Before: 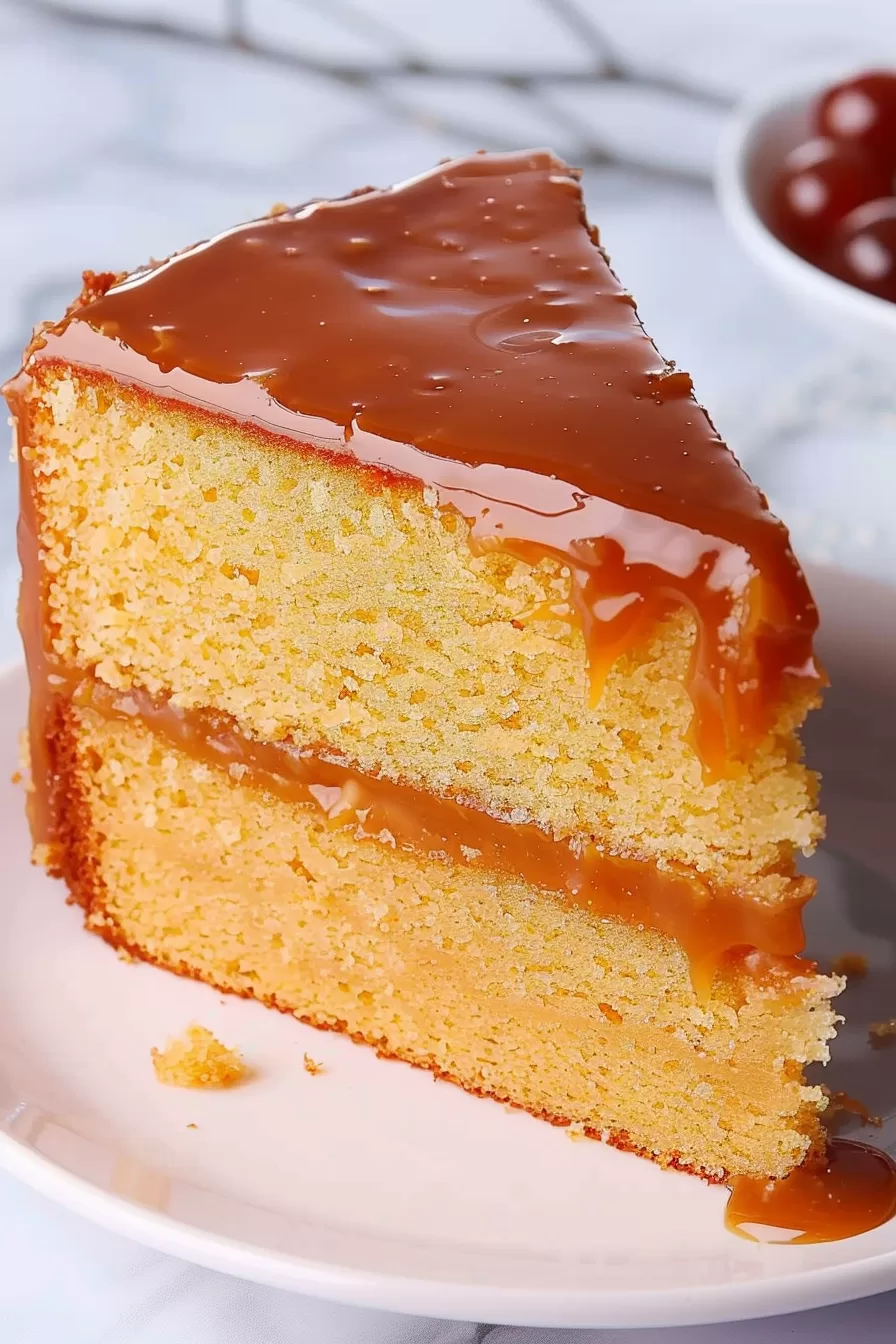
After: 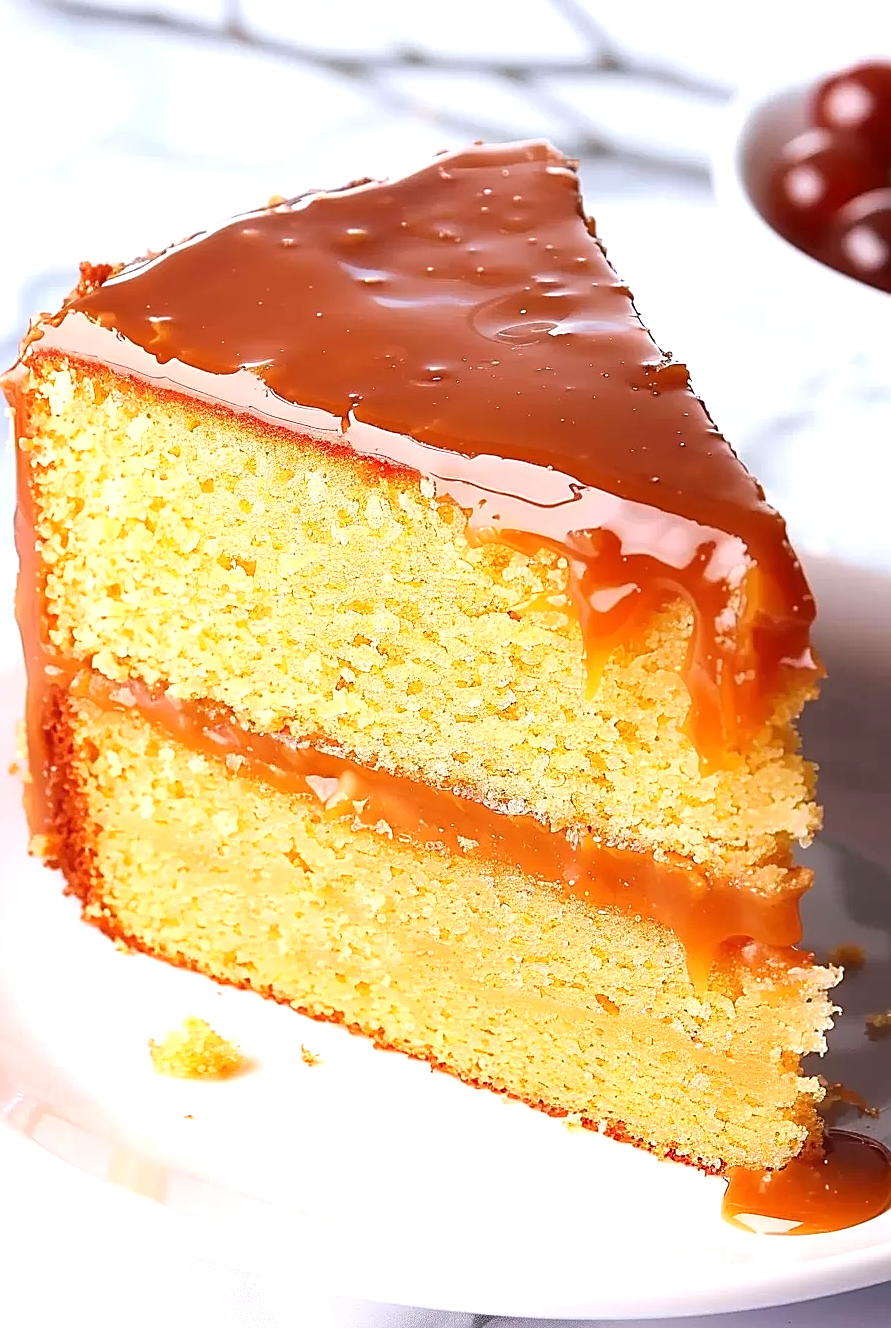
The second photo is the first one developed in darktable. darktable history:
tone equalizer: -8 EV -0.744 EV, -7 EV -0.677 EV, -6 EV -0.608 EV, -5 EV -0.387 EV, -3 EV 0.394 EV, -2 EV 0.6 EV, -1 EV 0.683 EV, +0 EV 0.778 EV
crop: left 0.411%, top 0.727%, right 0.136%, bottom 0.449%
sharpen: on, module defaults
